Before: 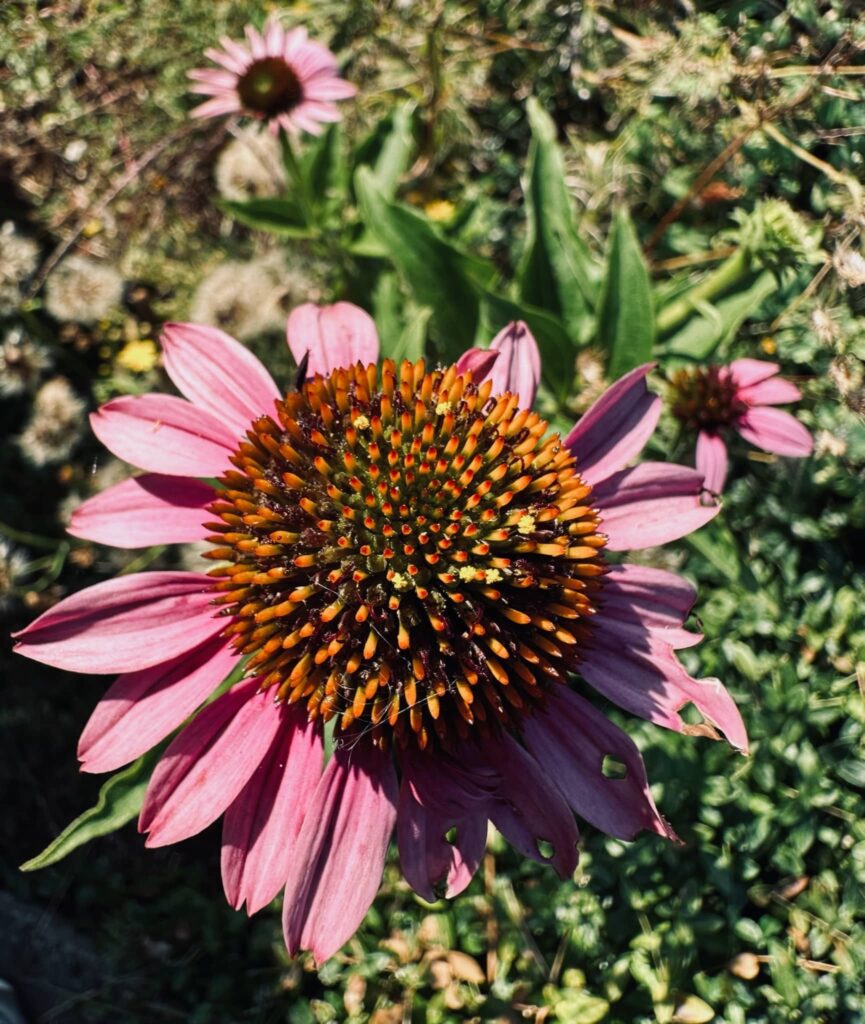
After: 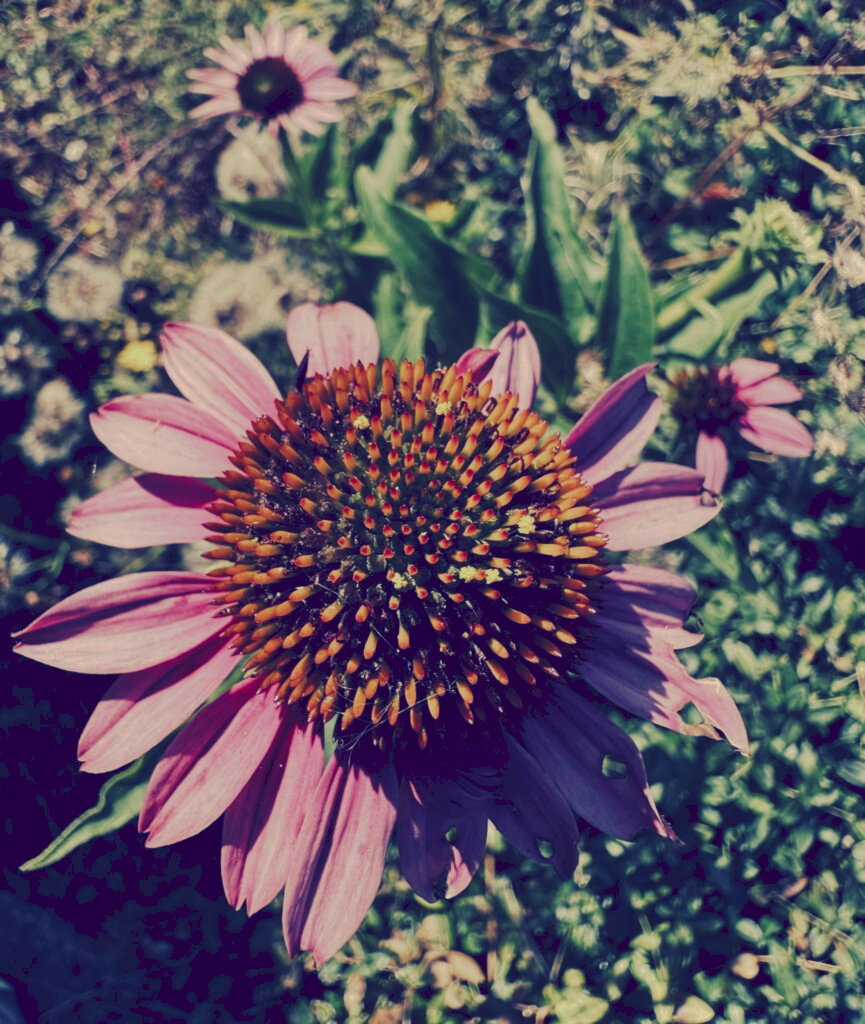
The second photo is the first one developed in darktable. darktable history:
tone curve: curves: ch0 [(0, 0) (0.003, 0.098) (0.011, 0.099) (0.025, 0.103) (0.044, 0.114) (0.069, 0.13) (0.1, 0.142) (0.136, 0.161) (0.177, 0.189) (0.224, 0.224) (0.277, 0.266) (0.335, 0.32) (0.399, 0.38) (0.468, 0.45) (0.543, 0.522) (0.623, 0.598) (0.709, 0.669) (0.801, 0.731) (0.898, 0.786) (1, 1)], preserve colors none
color look up table: target L [95.8, 93.35, 91.09, 87.12, 81.85, 75.56, 72.25, 69.44, 68.95, 55.83, 45.18, 43.83, 11.07, 203.96, 84.85, 69.45, 61.87, 60.16, 50.34, 46.96, 45.82, 42.29, 22.12, 19.06, 88.31, 87.41, 70.68, 67.22, 67.11, 57.99, 62.49, 49.65, 48.88, 46.67, 41.78, 46.45, 33.78, 26.05, 33.43, 14.07, 10.93, 4.063, 80.8, 79.81, 57.98, 53.17, 45.21, 34.93, 29.03], target a [-10.29, -20.25, -38.34, -63.63, -80.32, -66.77, -66.56, -31.31, -7.136, -48.88, -24.08, -29.37, 8.266, 0, 1.695, 27.18, 43.9, 12.46, 64.86, 36.21, 33.83, 65.07, 5.363, 43.38, -1.447, 20.28, 32.56, 40.83, 21.41, 68.32, 0.732, 76.34, 27.7, 69.55, 0.292, 61.11, 21.25, 45.55, 58.06, 48.26, 38.07, 35.19, -61.11, -42.44, -24.84, -11.26, -20.56, -6.241, 3.535], target b [35.34, 79.49, 61.19, 28.57, 47.26, 28.52, 54.48, 10.21, 39.78, 33.69, 16, -0.611, -34, -0.003, 34.23, 37.05, 12.26, 17.24, 16.23, 23.32, -8.468, -1.034, -17.36, -15.94, 15.77, 8.663, 4.906, -4.339, -16.25, -32.54, 1.413, -16.75, -37.26, -47.91, -49.74, -20.98, -33.19, -77.87, -43.52, -71.88, -39.81, -51.46, 2.585, 0.496, -31.64, -17.58, -20.25, -19.91, -40.41], num patches 49
